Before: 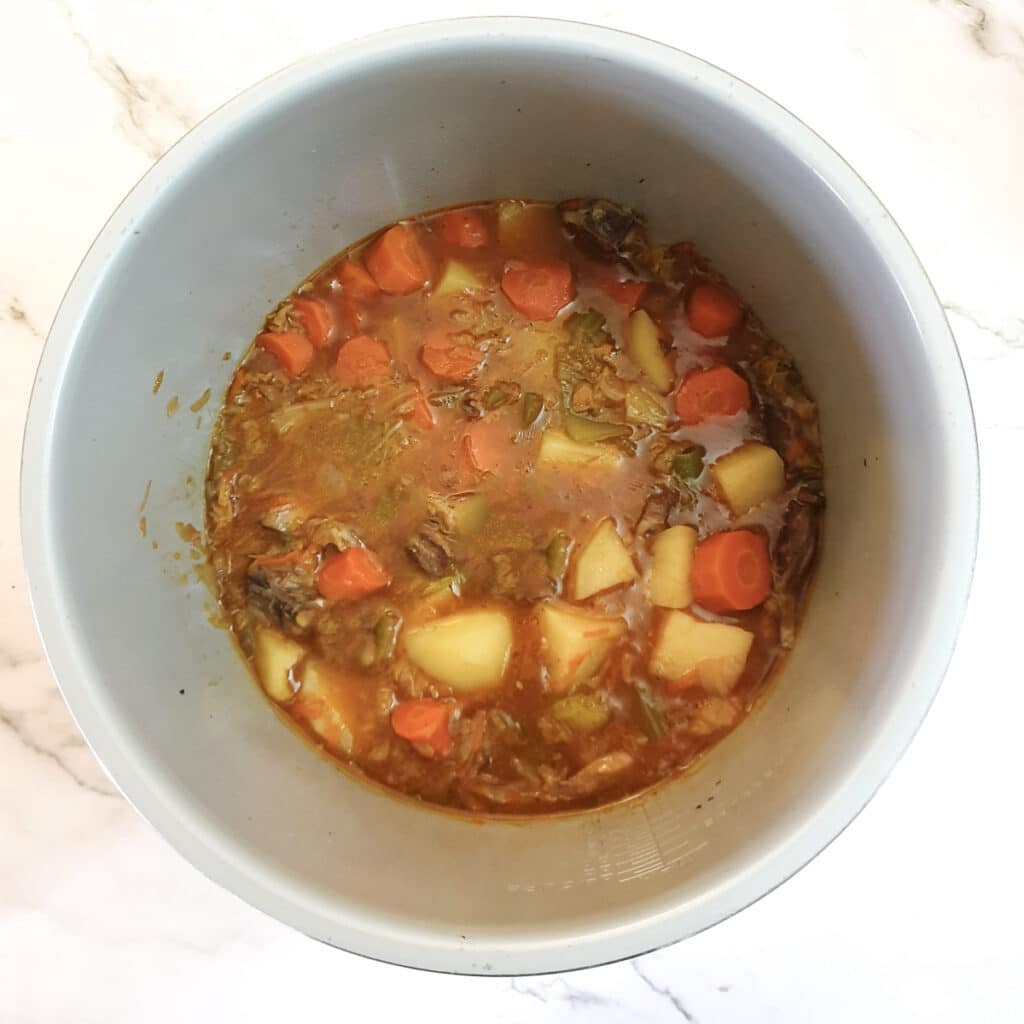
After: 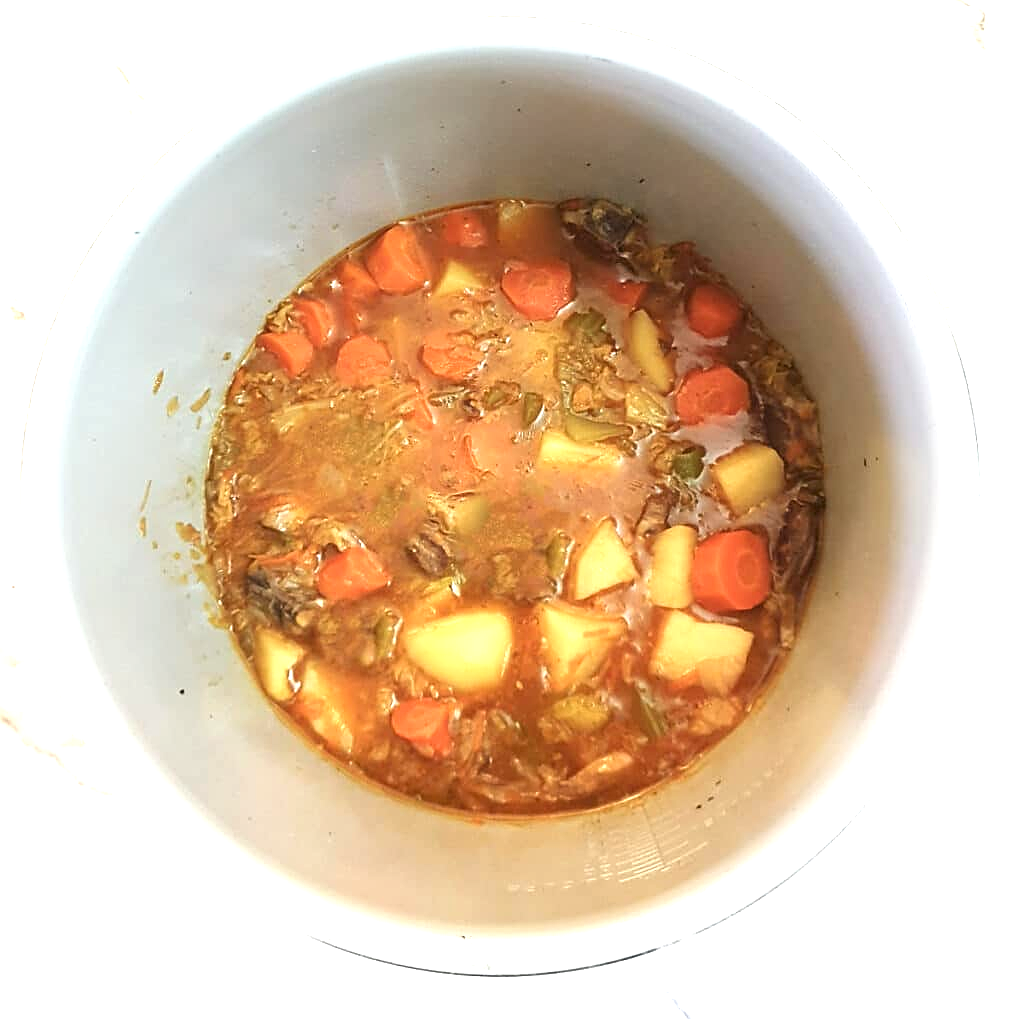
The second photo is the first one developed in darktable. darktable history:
exposure: exposure 0.95 EV, compensate highlight preservation false
sharpen: on, module defaults
